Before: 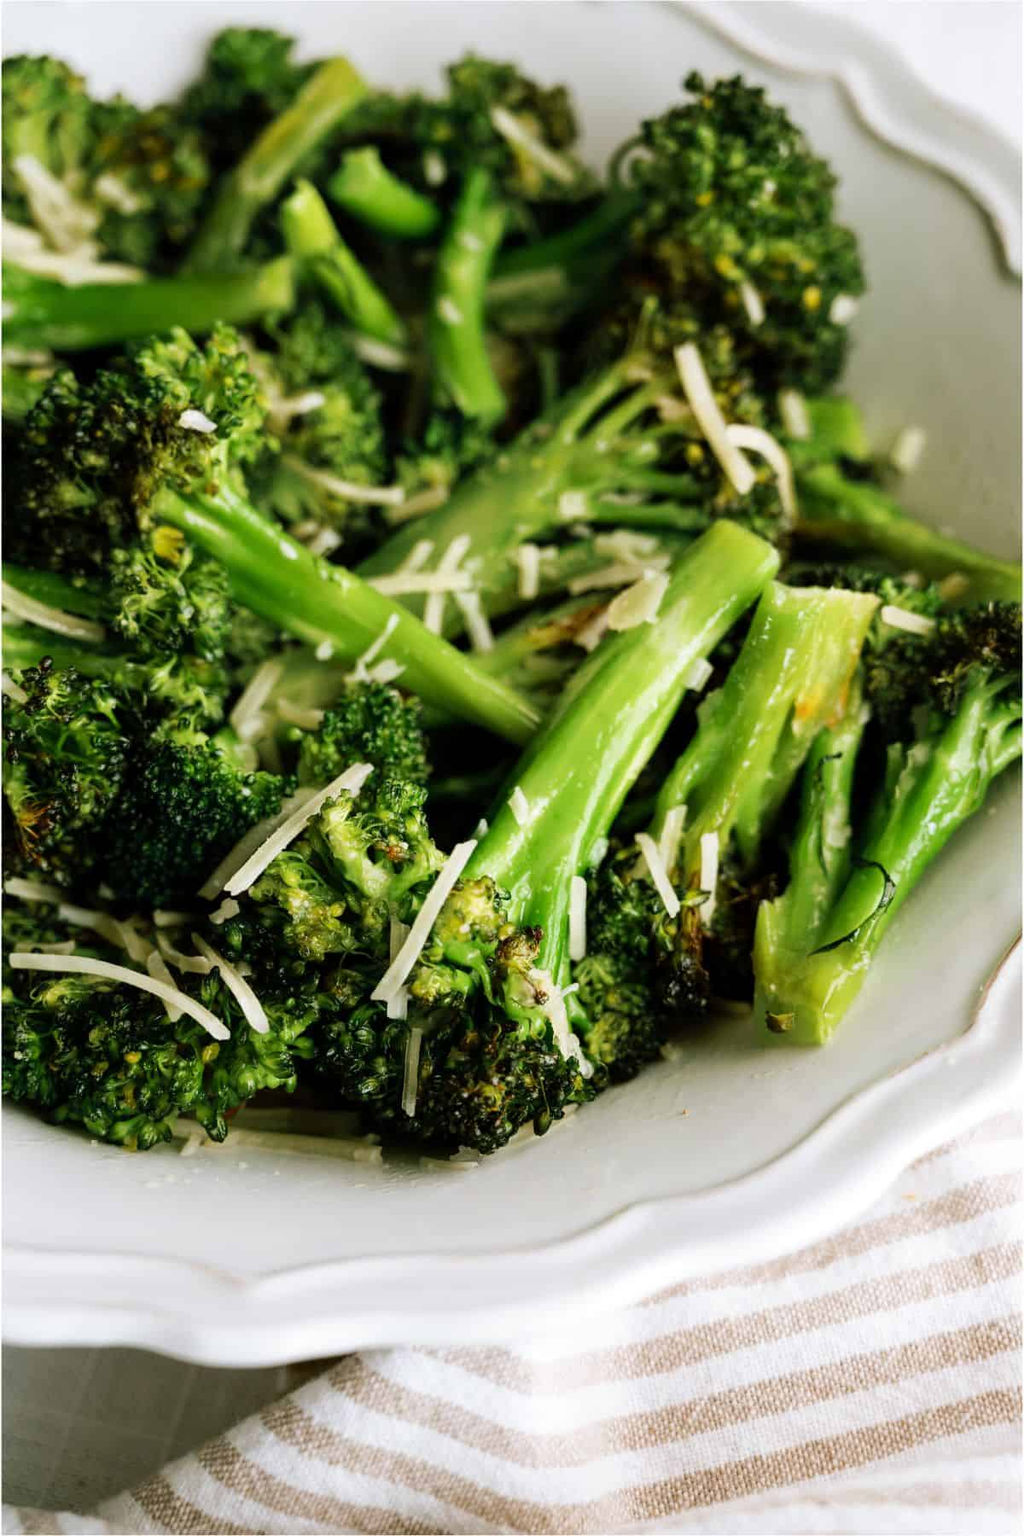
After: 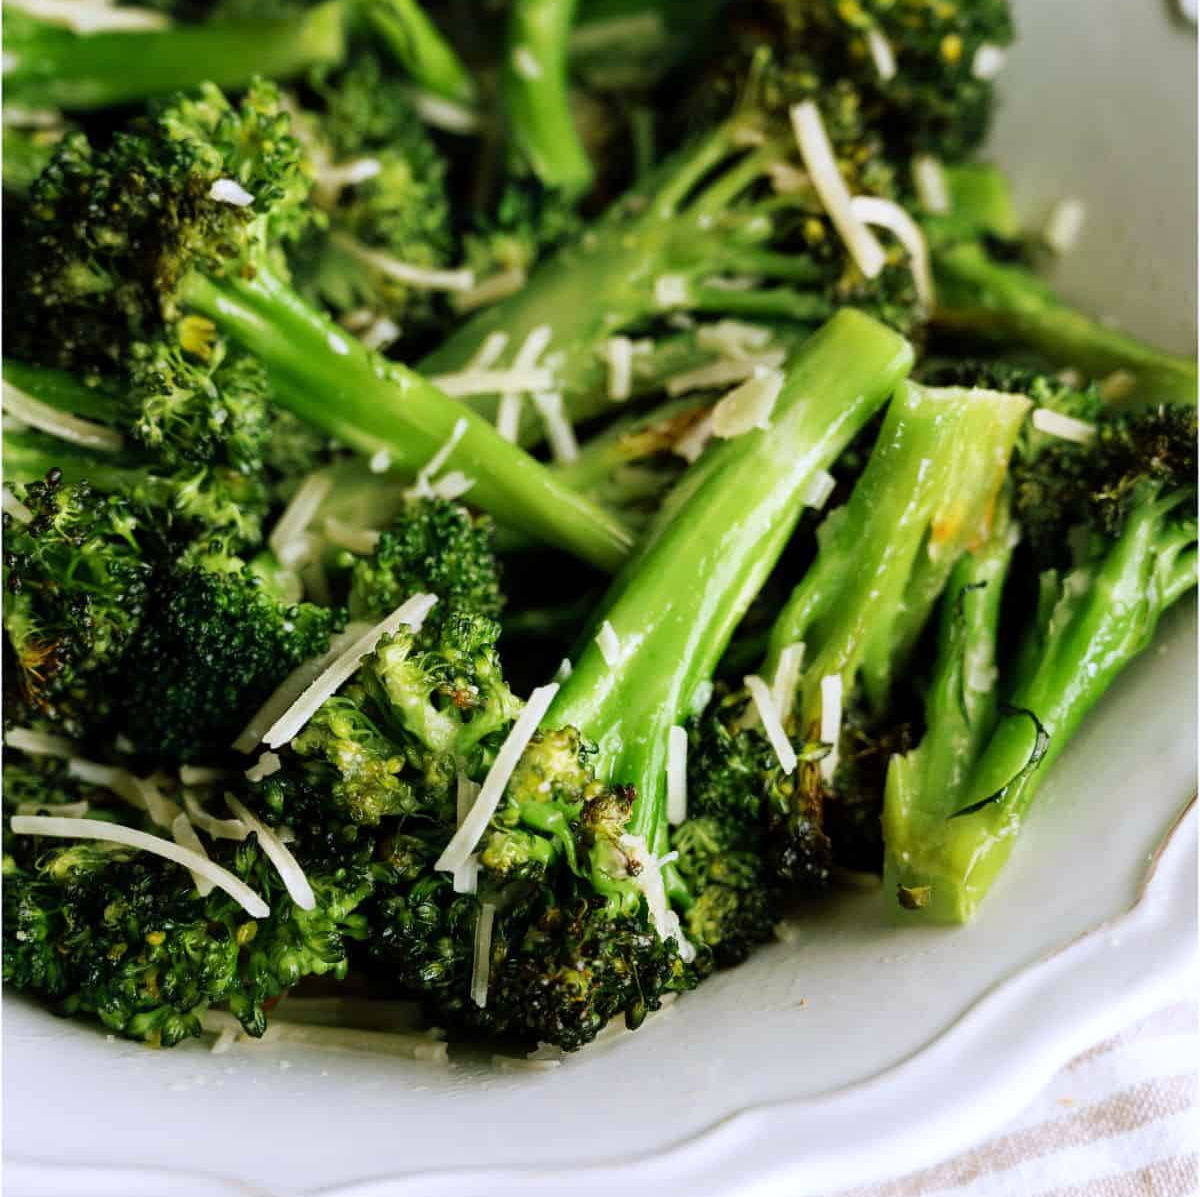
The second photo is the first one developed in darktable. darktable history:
white balance: red 0.984, blue 1.059
crop: top 16.727%, bottom 16.727%
